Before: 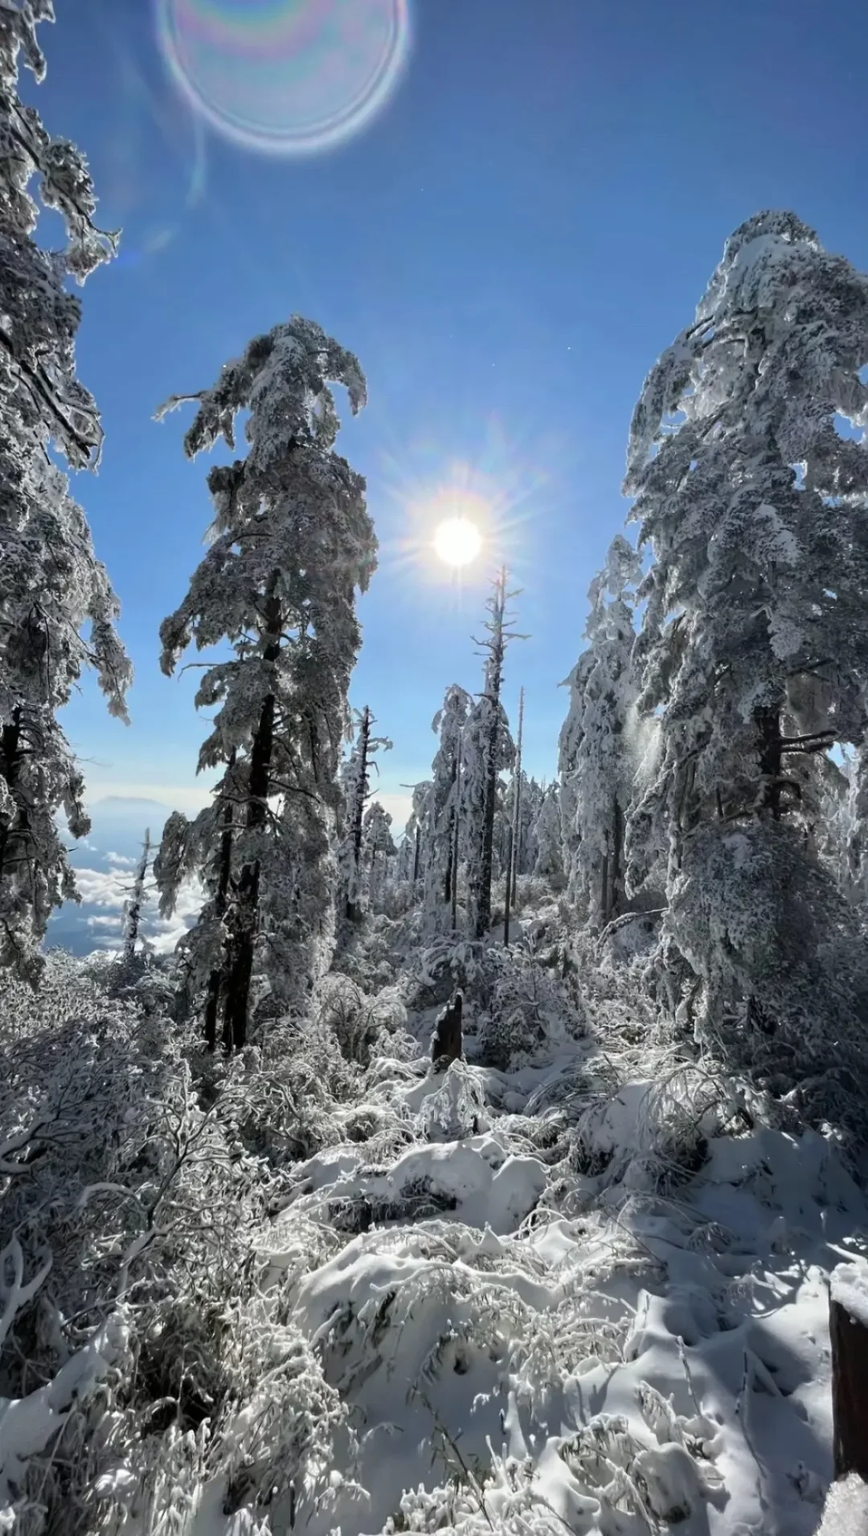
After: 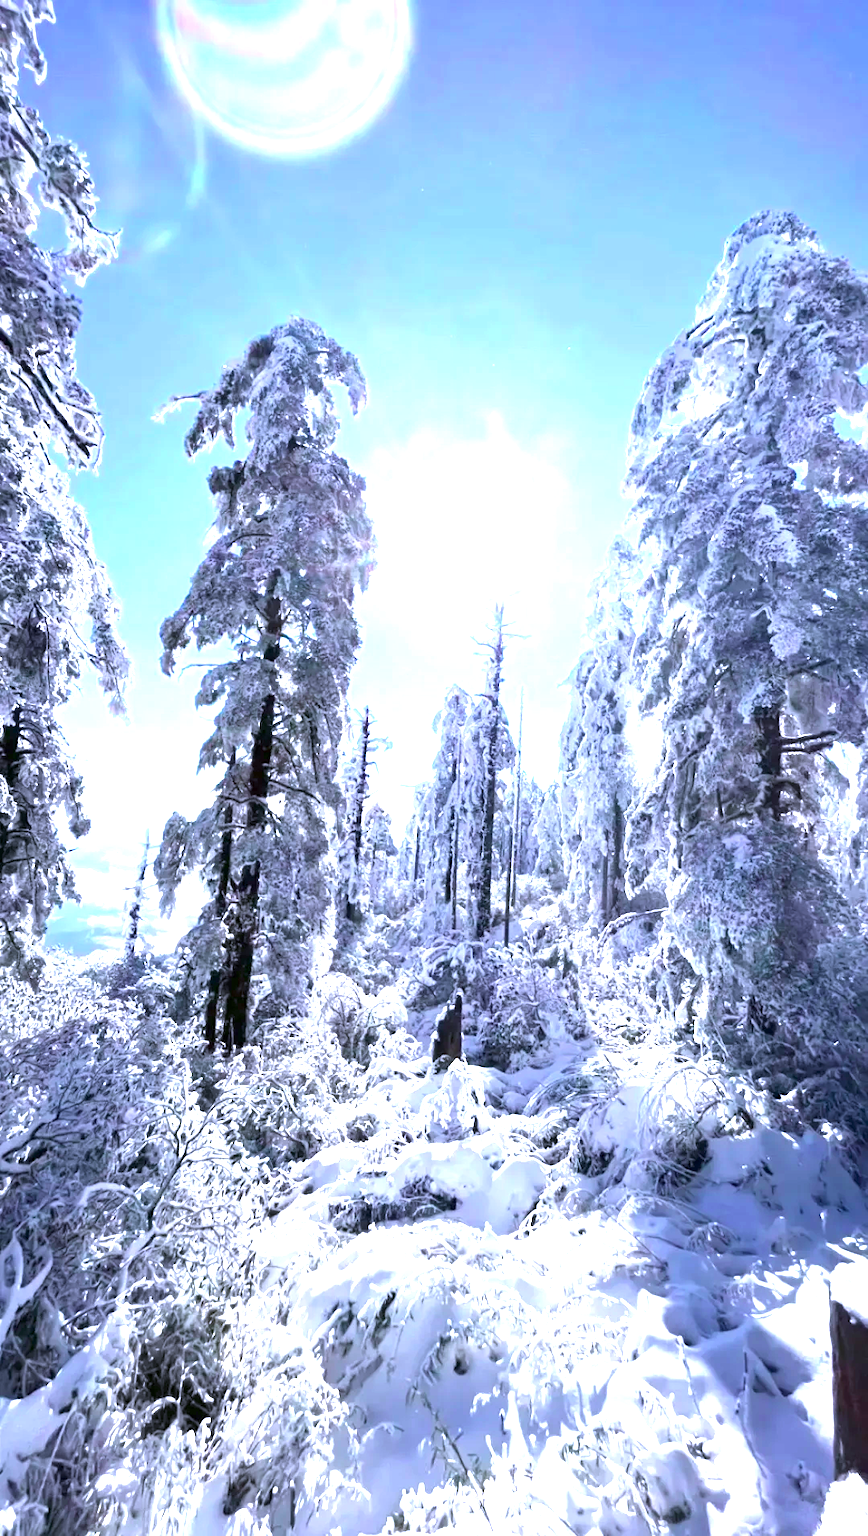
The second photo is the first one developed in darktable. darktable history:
exposure: exposure 1.991 EV, compensate highlight preservation false
color calibration: output R [0.948, 0.091, -0.04, 0], output G [-0.3, 1.384, -0.085, 0], output B [-0.108, 0.061, 1.08, 0], illuminant as shot in camera, x 0.379, y 0.397, temperature 4133.75 K
